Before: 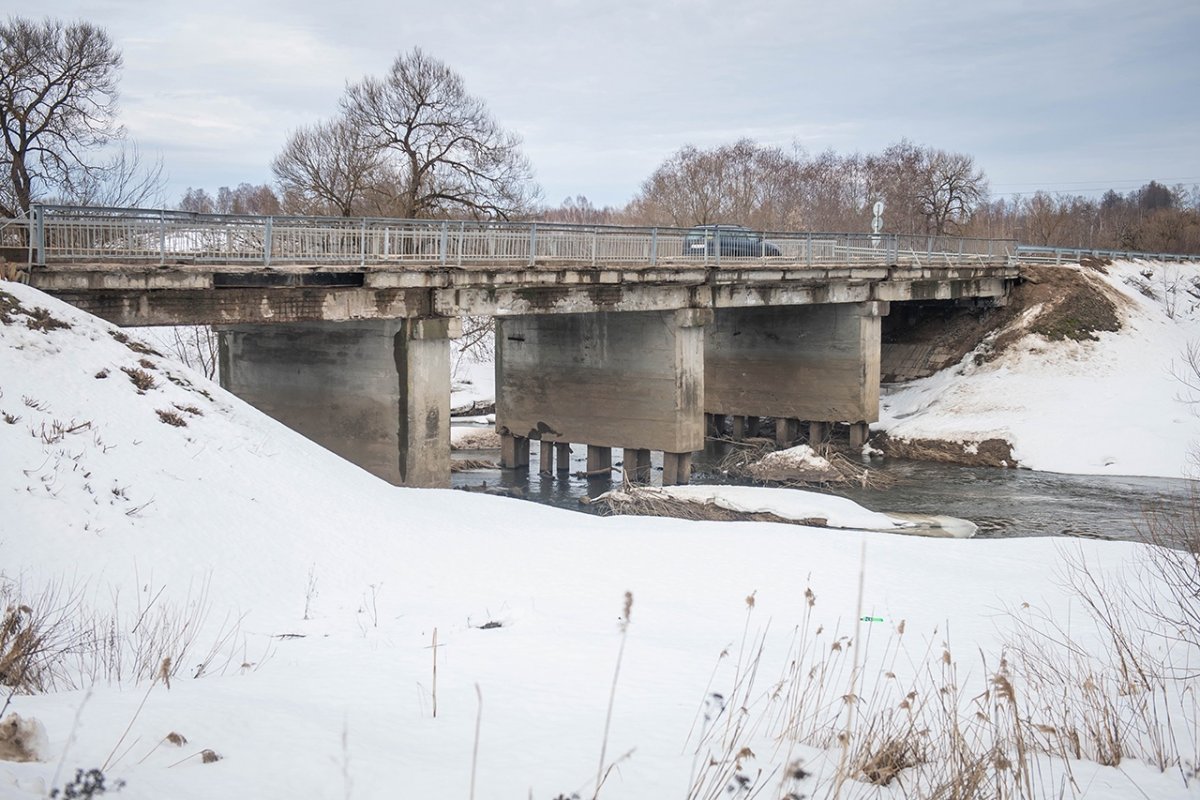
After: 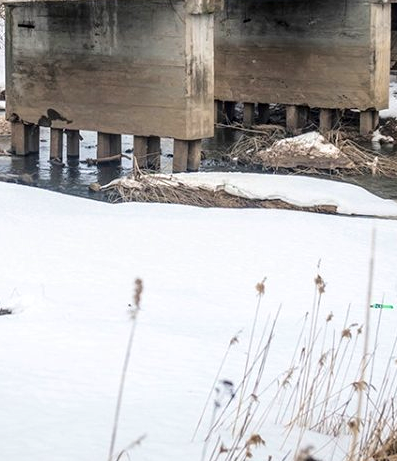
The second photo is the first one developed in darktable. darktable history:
crop: left 40.878%, top 39.176%, right 25.993%, bottom 3.081%
velvia: on, module defaults
fill light: exposure -2 EV, width 8.6
exposure: exposure 0.081 EV, compensate highlight preservation false
color correction: highlights a* 0.003, highlights b* -0.283
local contrast: detail 130%
